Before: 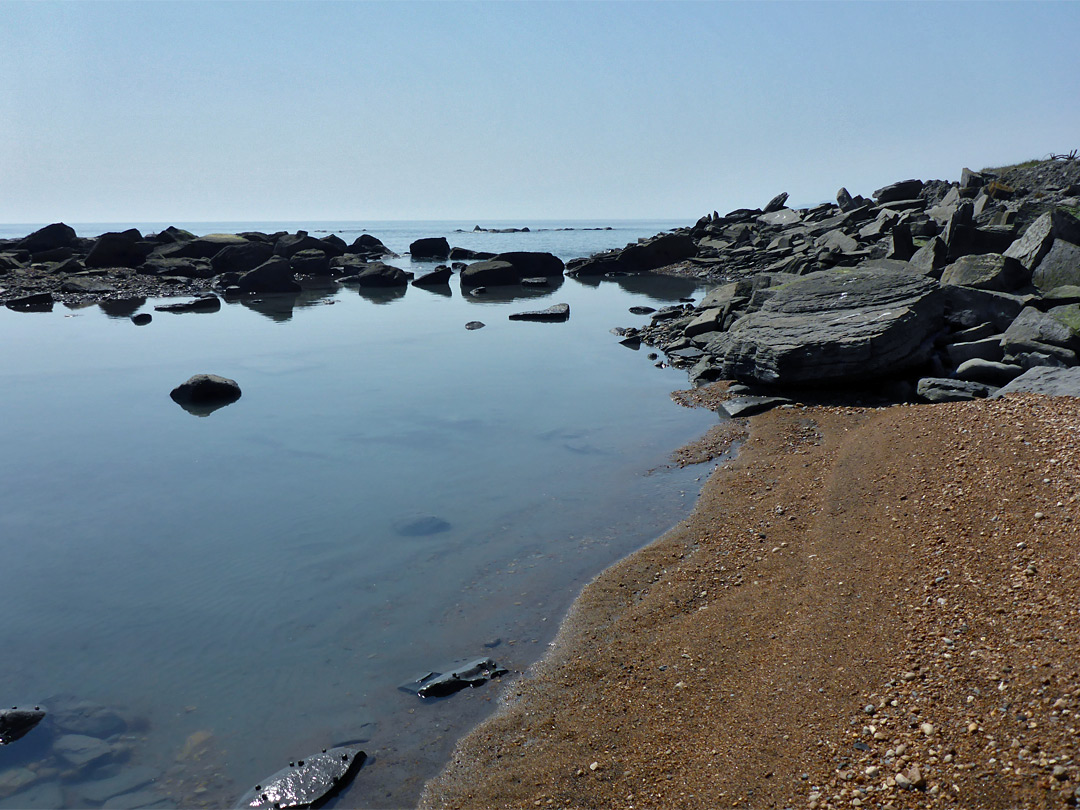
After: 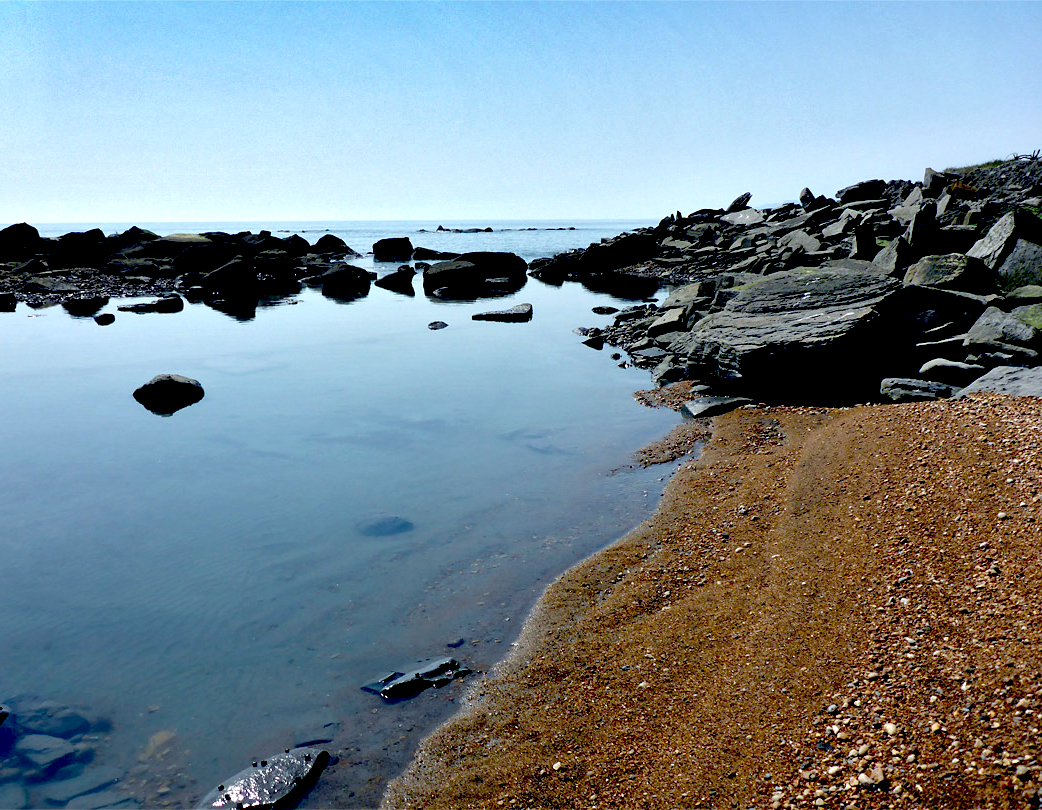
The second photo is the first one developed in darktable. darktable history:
exposure: black level correction 0.04, exposure 0.499 EV, compensate highlight preservation false
shadows and highlights: radius 169.64, shadows 26.25, white point adjustment 3.03, highlights -68.38, highlights color adjustment 89.77%, soften with gaussian
crop and rotate: left 3.513%
